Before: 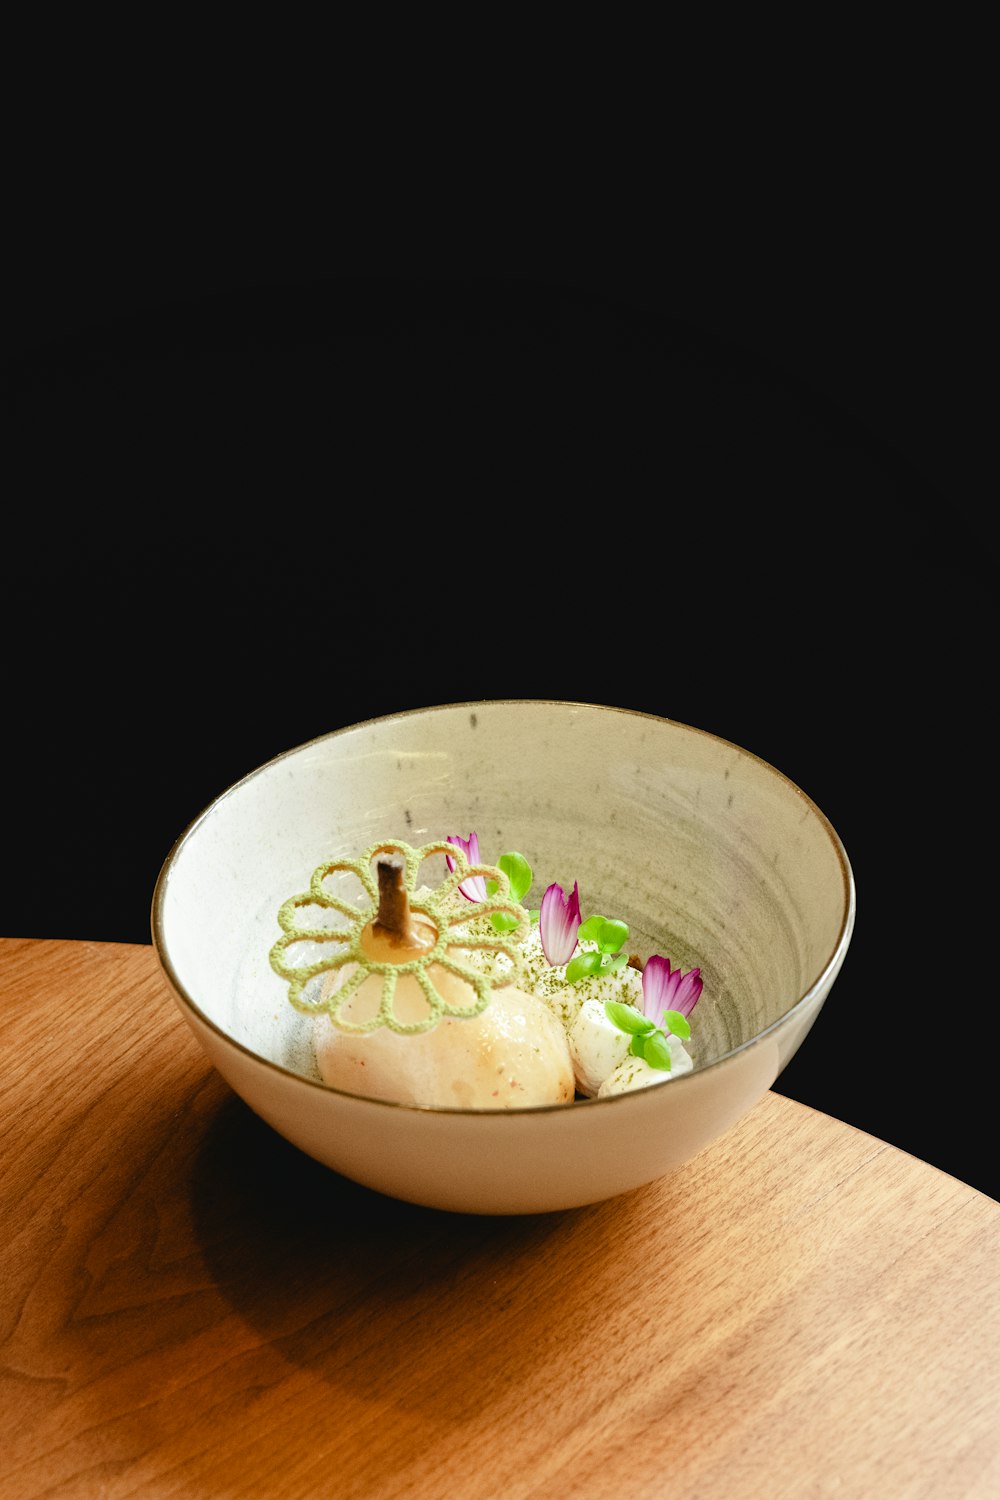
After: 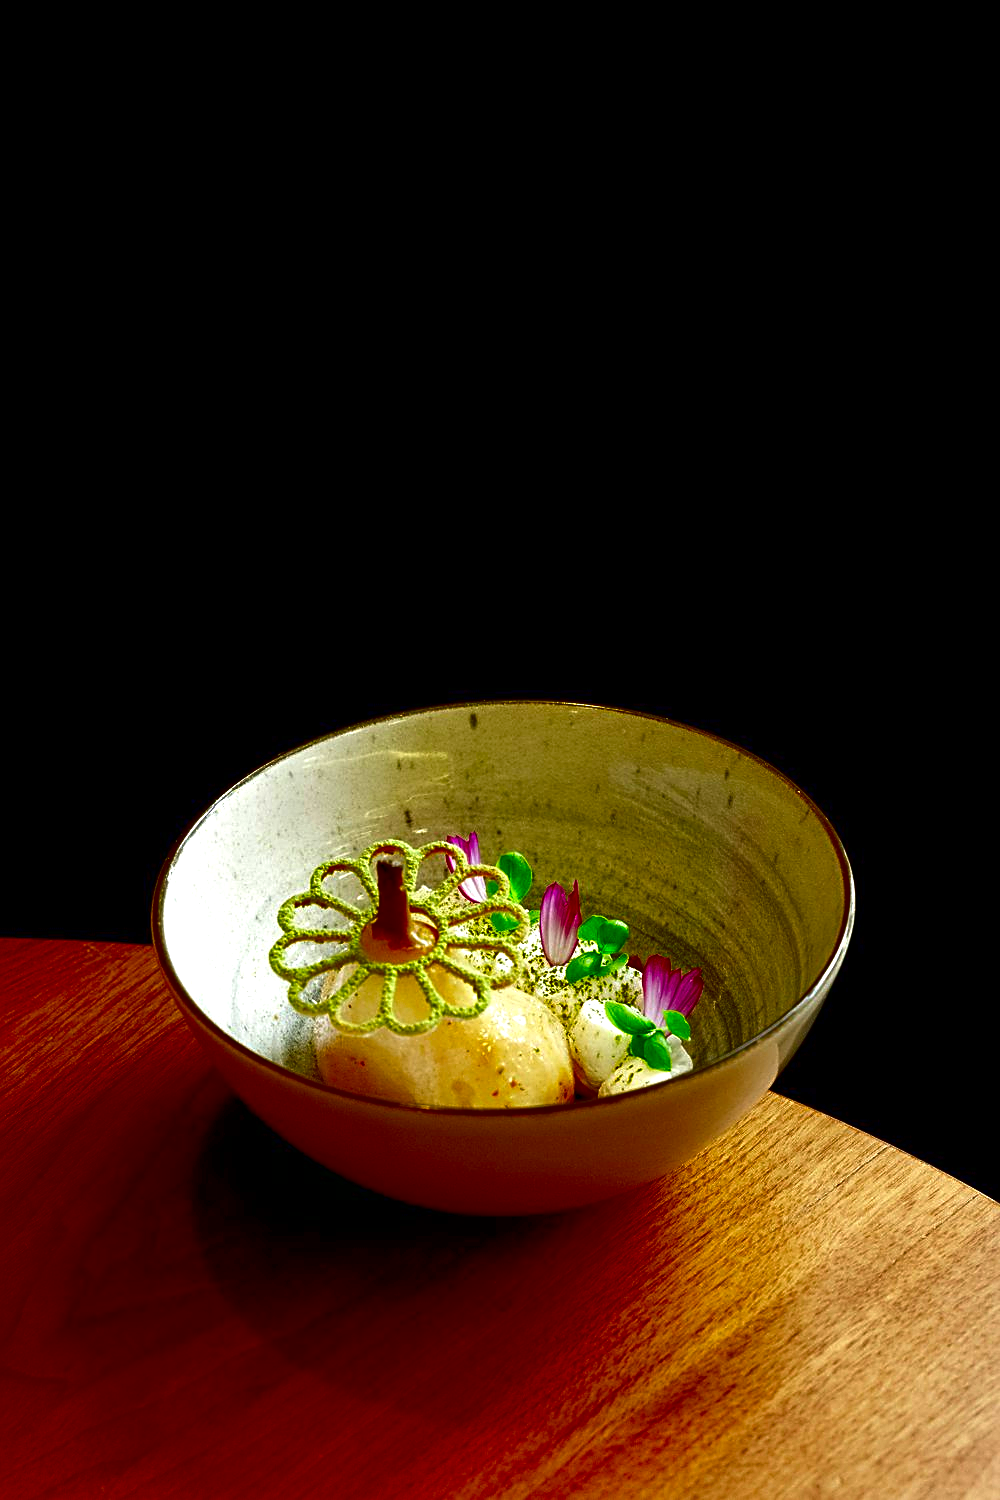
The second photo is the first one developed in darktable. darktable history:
contrast brightness saturation: brightness -0.988, saturation 0.983
exposure: exposure 0.194 EV, compensate exposure bias true, compensate highlight preservation false
sharpen: on, module defaults
